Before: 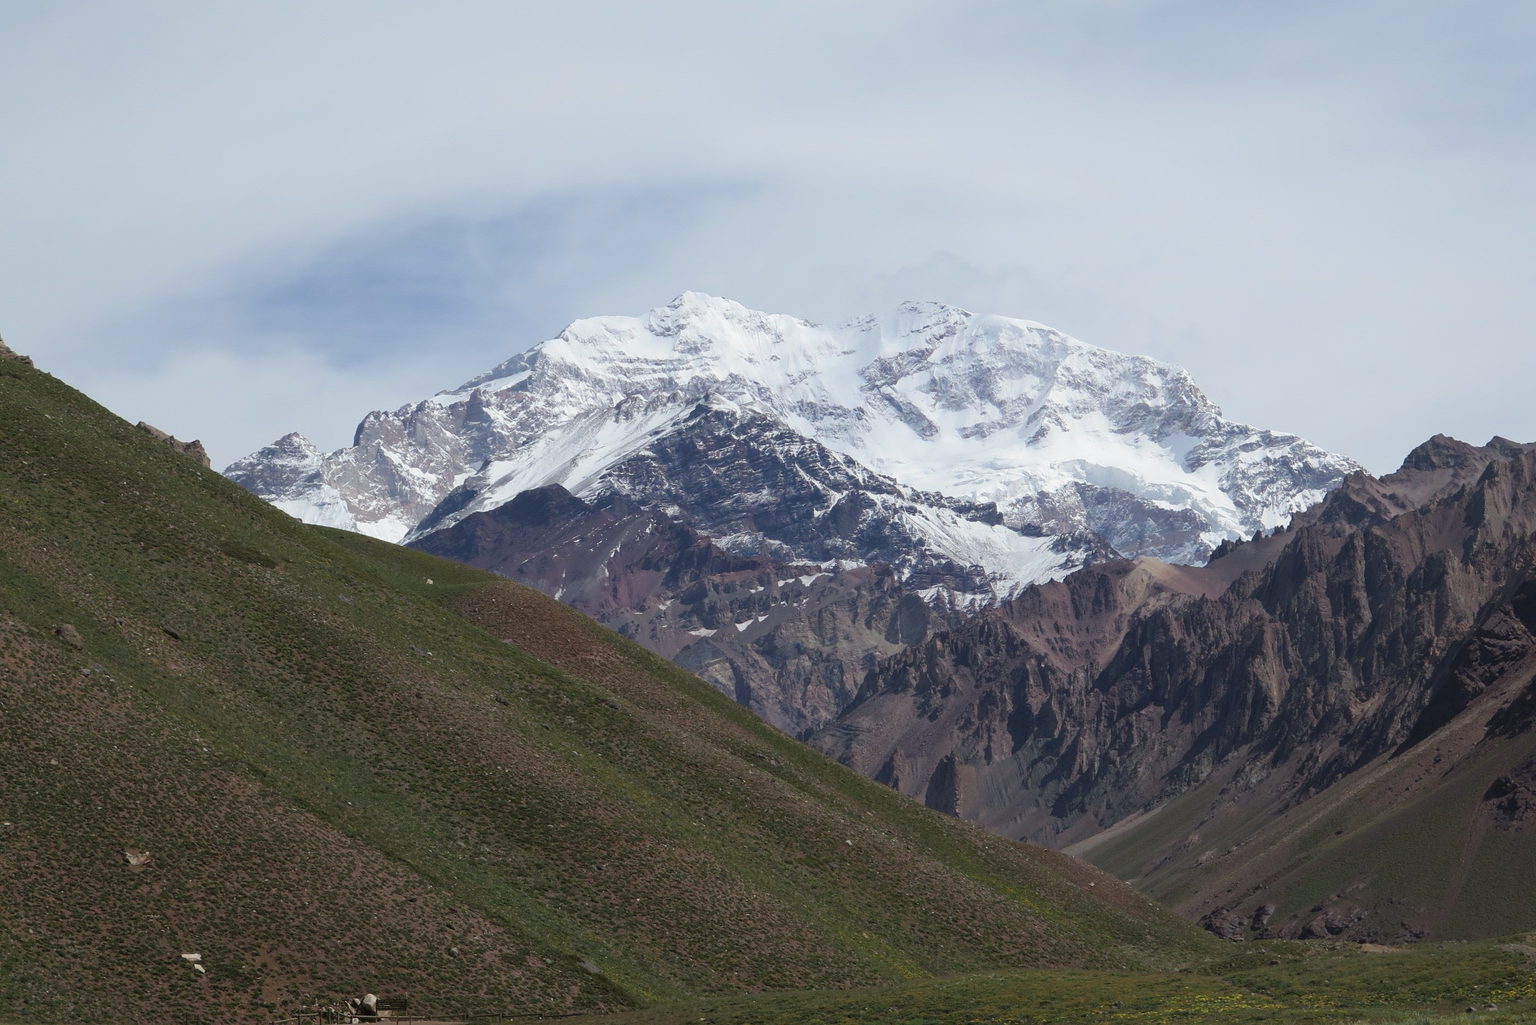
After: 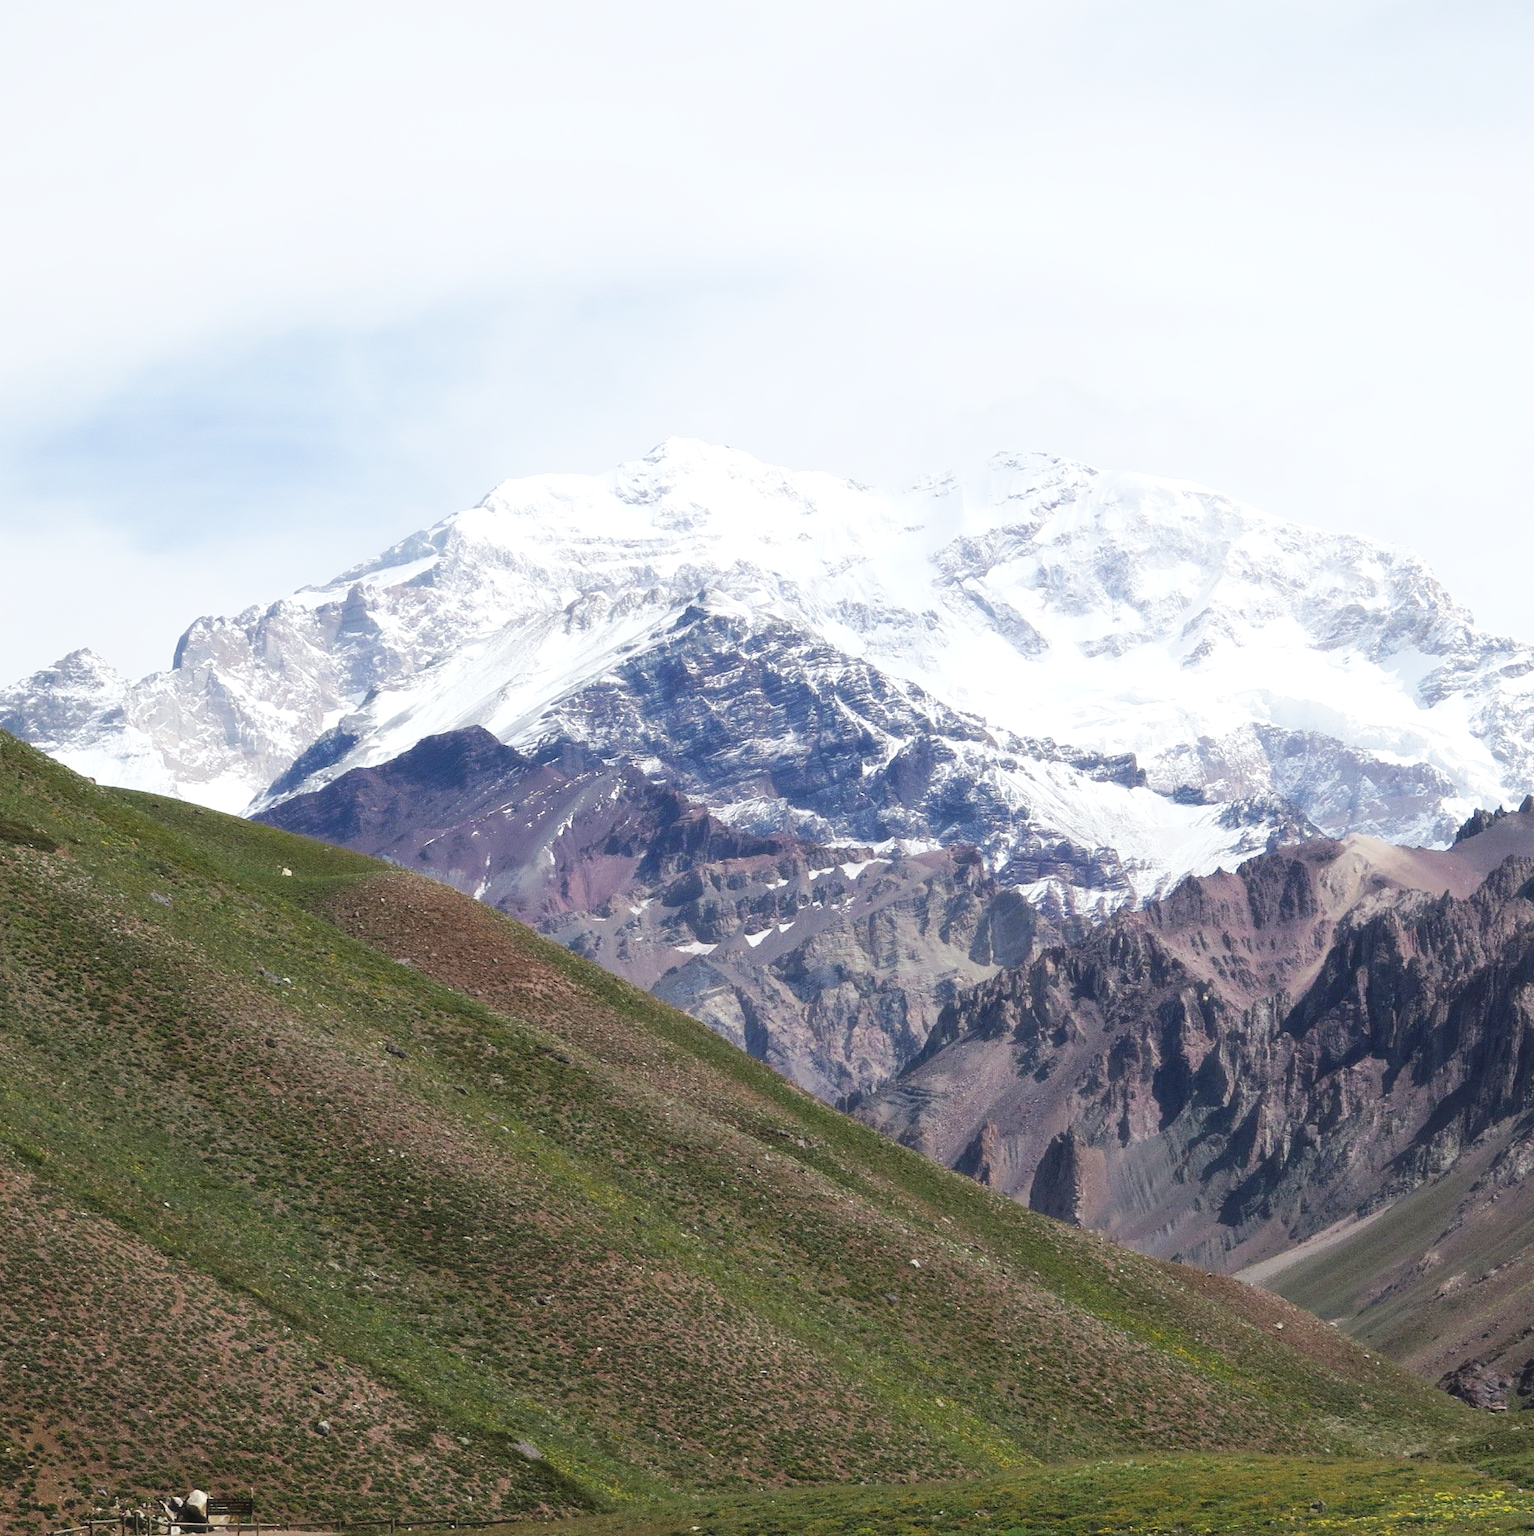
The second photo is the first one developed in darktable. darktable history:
exposure: exposure 0.493 EV, compensate highlight preservation false
crop and rotate: left 15.546%, right 17.787%
haze removal: strength -0.09, adaptive false
base curve: curves: ch0 [(0, 0) (0.032, 0.025) (0.121, 0.166) (0.206, 0.329) (0.605, 0.79) (1, 1)], preserve colors none
